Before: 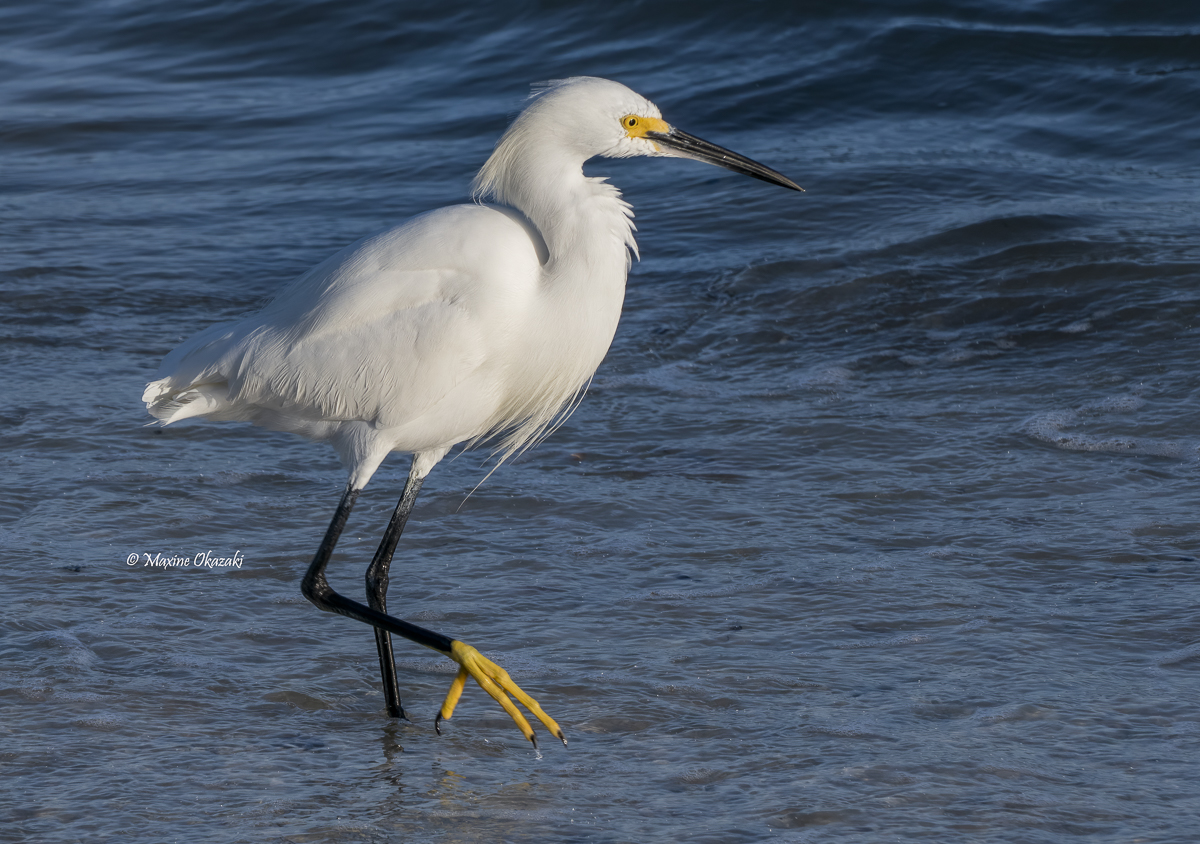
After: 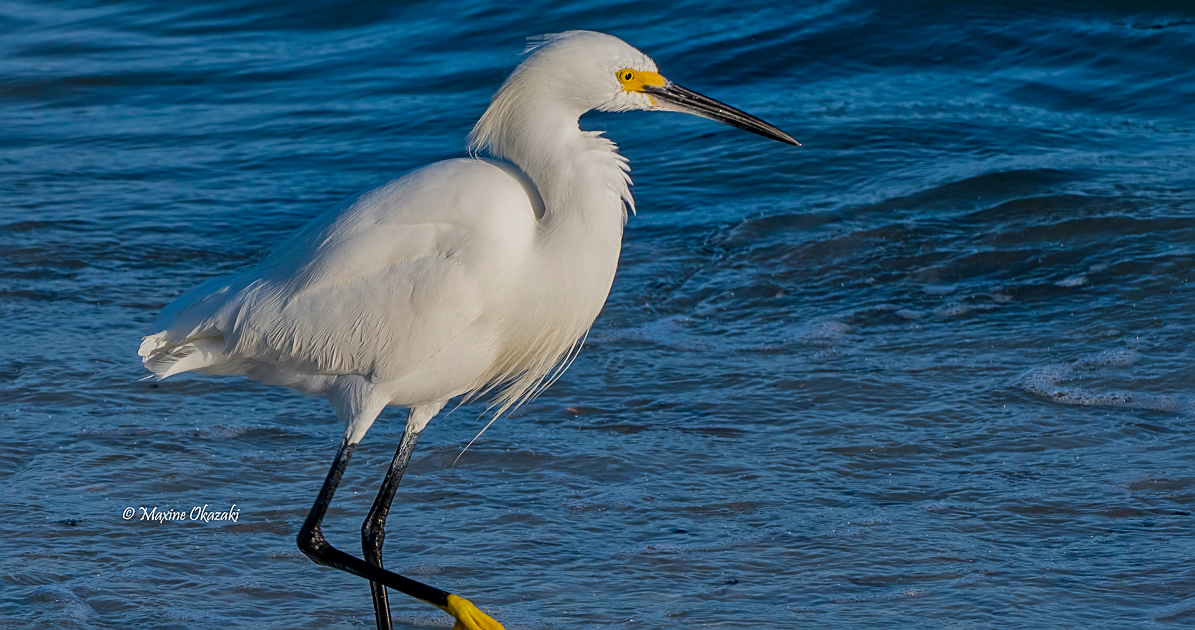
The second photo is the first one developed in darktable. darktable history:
exposure: black level correction 0, compensate exposure bias true, compensate highlight preservation false
crop: left 0.387%, top 5.469%, bottom 19.809%
contrast brightness saturation: contrast 0.05
tone equalizer: -8 EV 0.25 EV, -7 EV 0.417 EV, -6 EV 0.417 EV, -5 EV 0.25 EV, -3 EV -0.25 EV, -2 EV -0.417 EV, -1 EV -0.417 EV, +0 EV -0.25 EV, edges refinement/feathering 500, mask exposure compensation -1.57 EV, preserve details guided filter
sharpen: on, module defaults
color balance rgb: linear chroma grading › global chroma 15%, perceptual saturation grading › global saturation 30%
local contrast: mode bilateral grid, contrast 20, coarseness 50, detail 120%, midtone range 0.2
